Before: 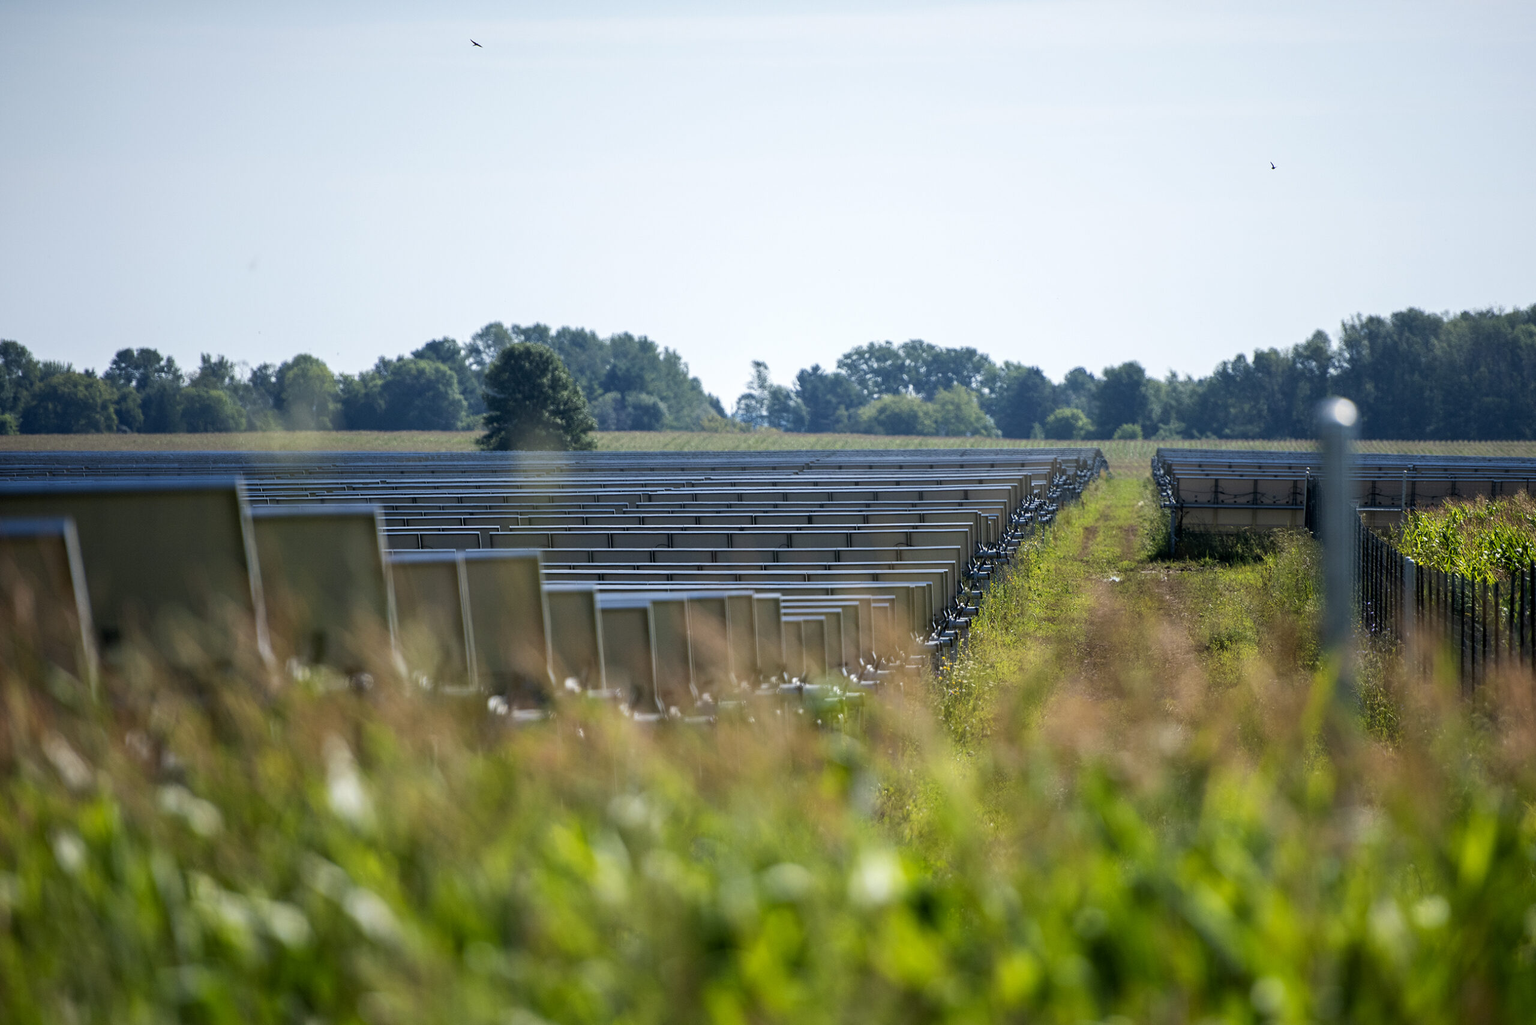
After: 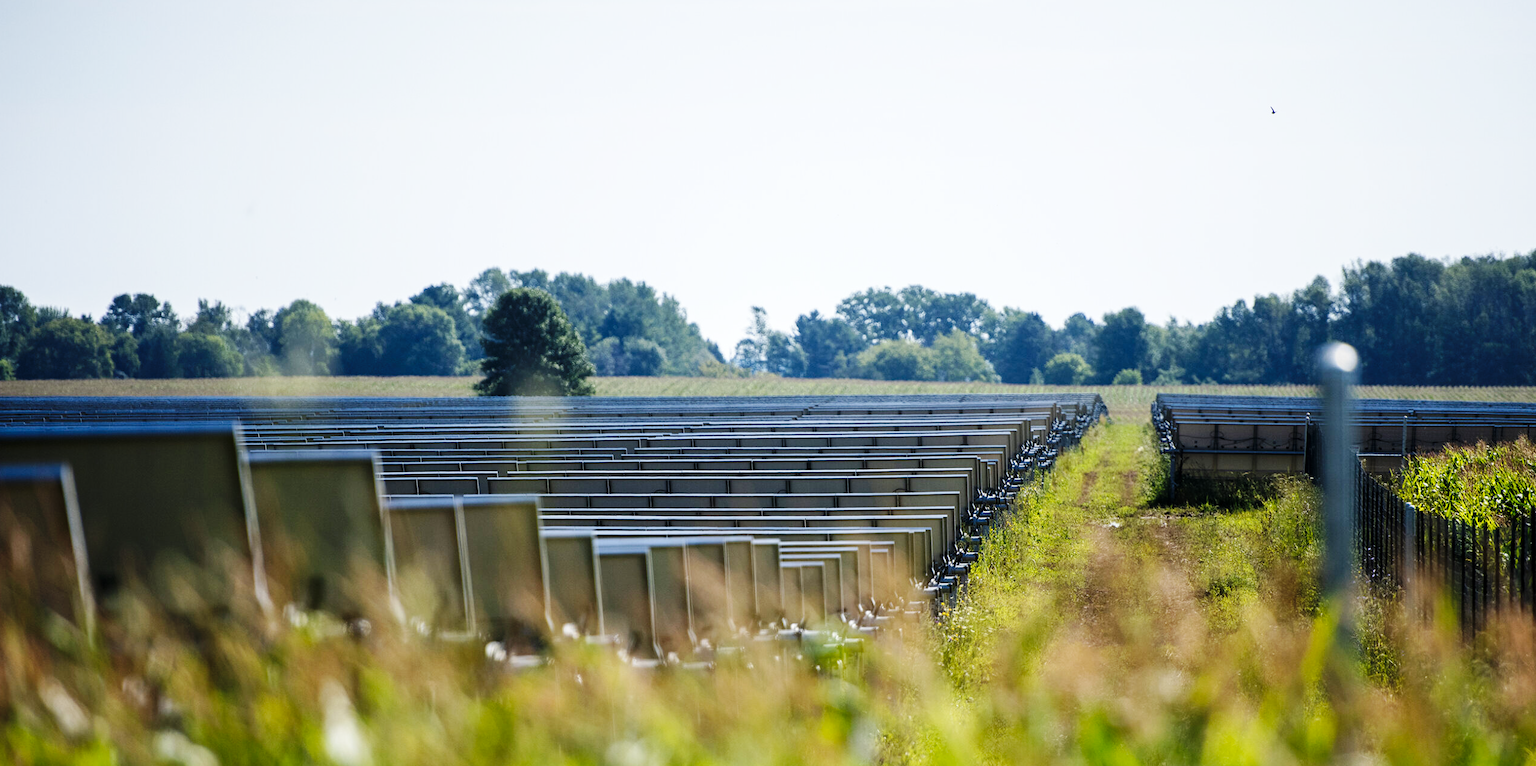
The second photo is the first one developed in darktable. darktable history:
crop: left 0.254%, top 5.491%, bottom 19.865%
base curve: curves: ch0 [(0, 0) (0.036, 0.025) (0.121, 0.166) (0.206, 0.329) (0.605, 0.79) (1, 1)], preserve colors none
